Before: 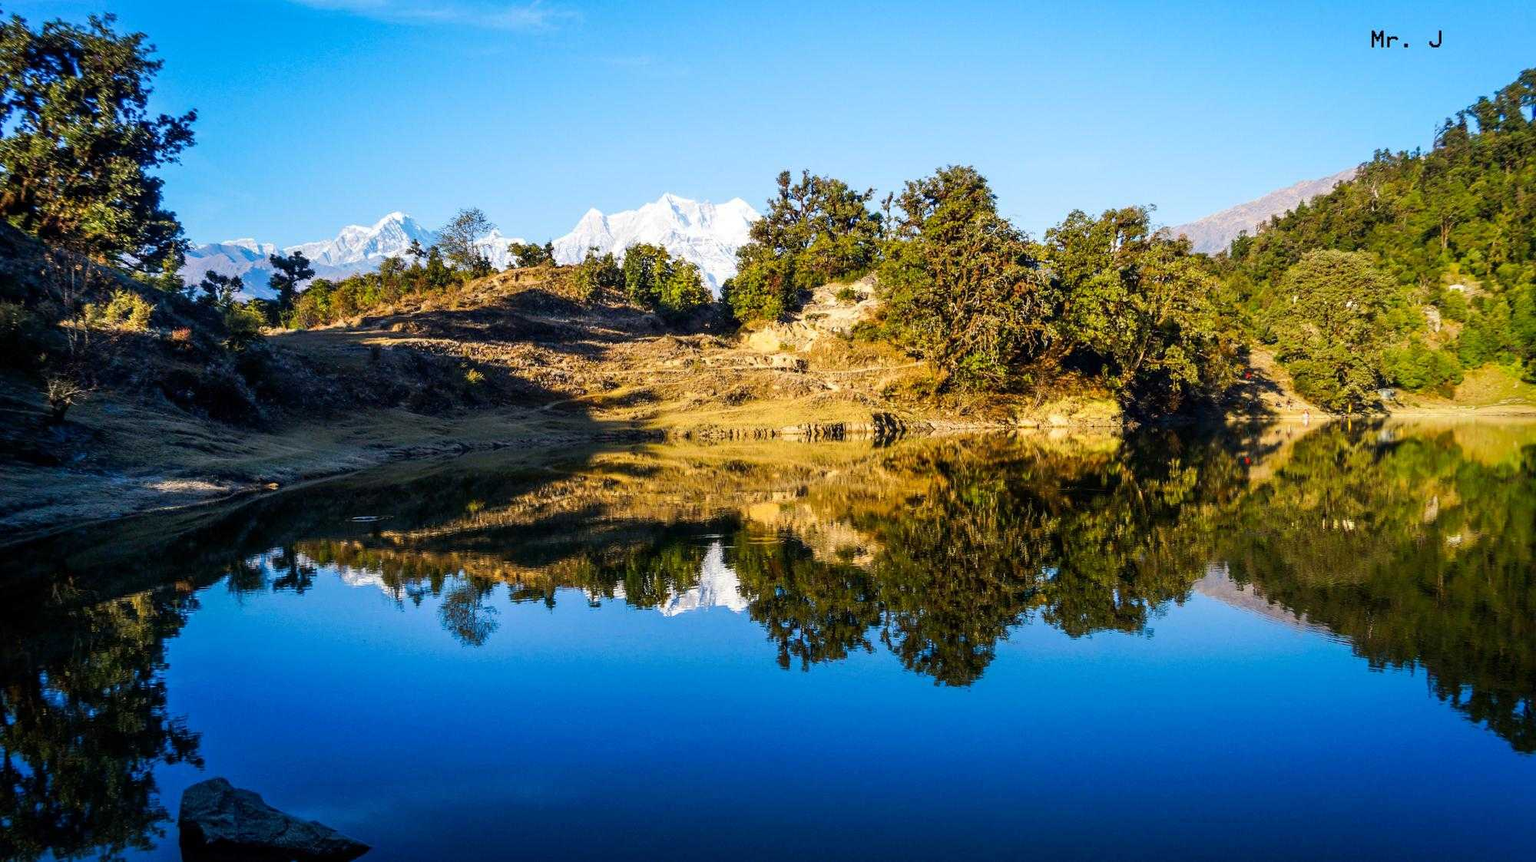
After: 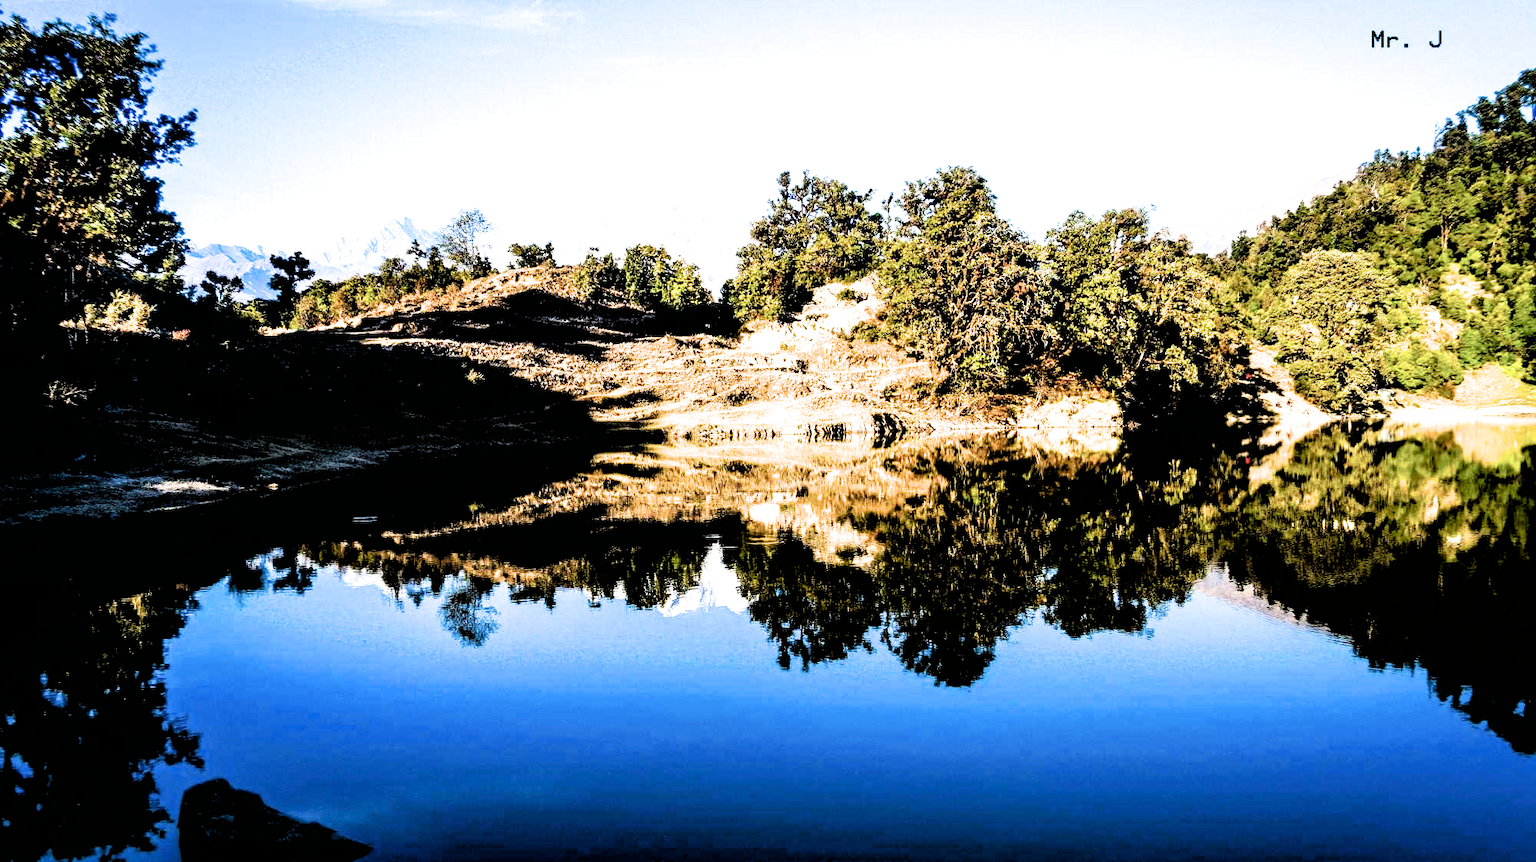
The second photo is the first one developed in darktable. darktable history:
filmic rgb: black relative exposure -1.1 EV, white relative exposure 2.1 EV, threshold 5.96 EV, hardness 1.6, contrast 2.243, enable highlight reconstruction true
exposure: exposure 0.609 EV, compensate exposure bias true, compensate highlight preservation false
